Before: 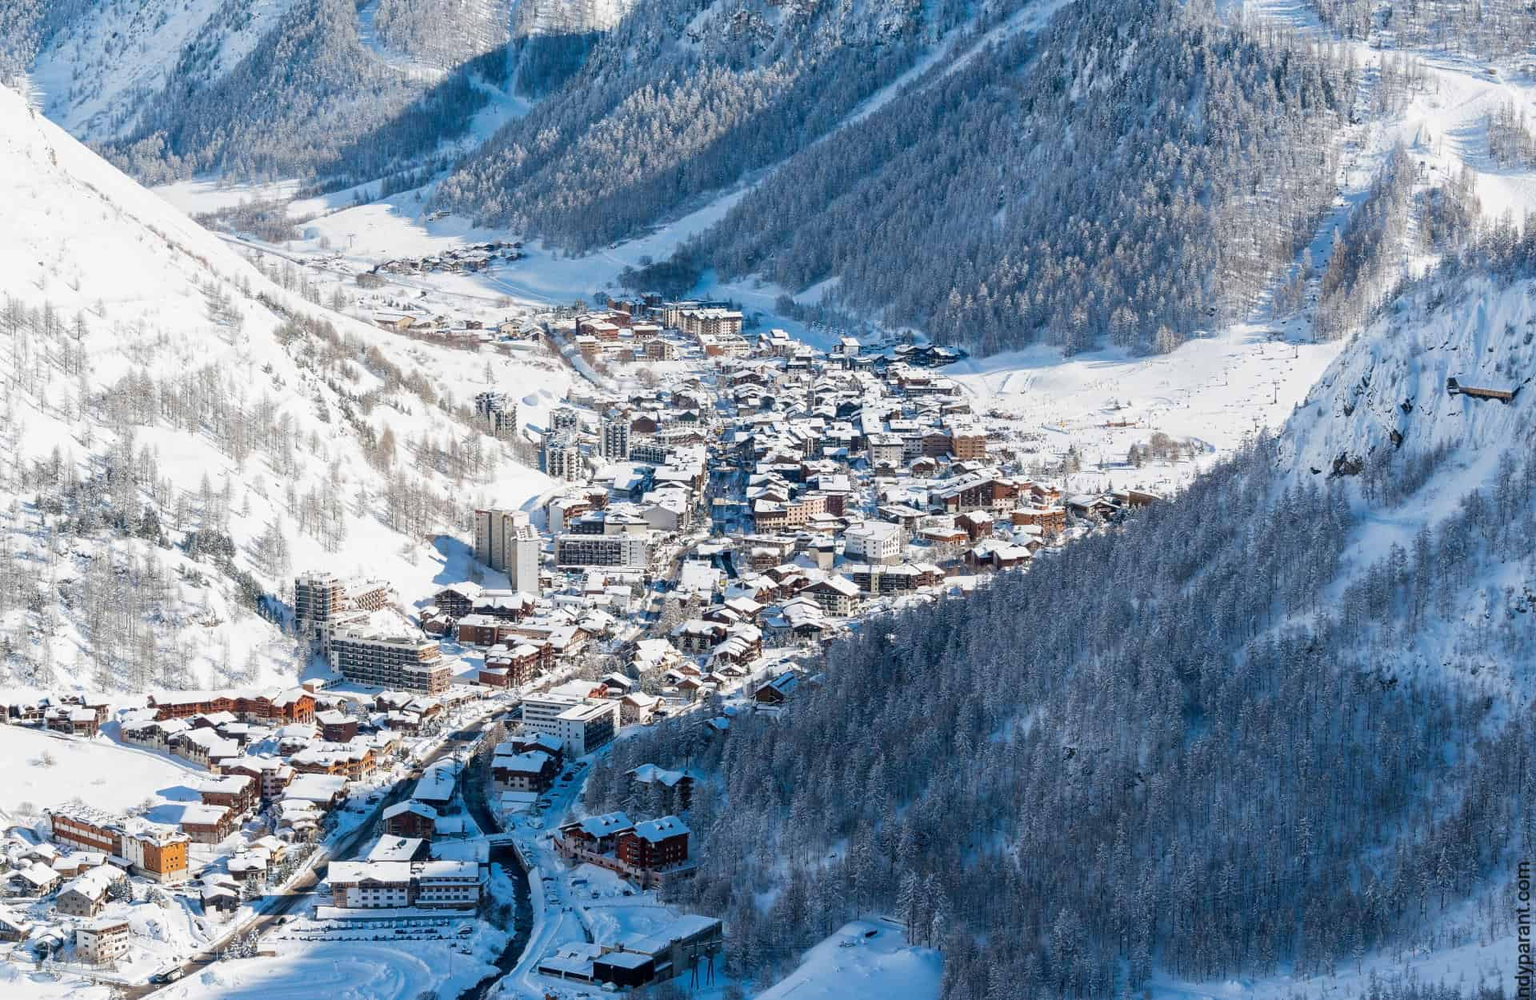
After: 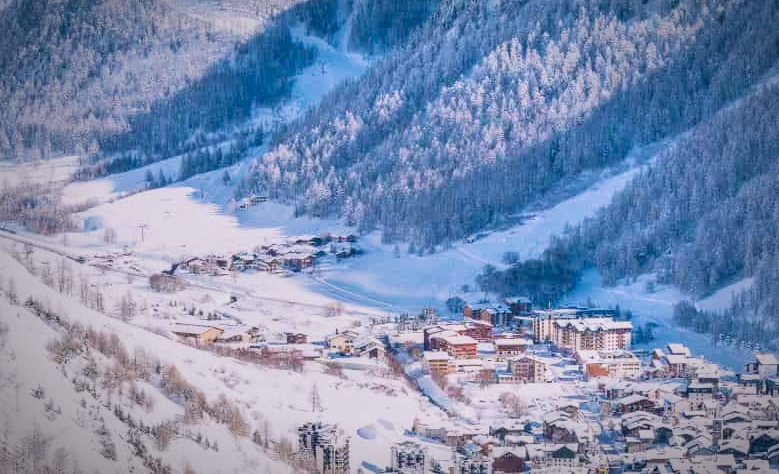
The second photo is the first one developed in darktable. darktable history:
local contrast: on, module defaults
exposure: black level correction 0.001, exposure 0.955 EV, compensate exposure bias true, compensate highlight preservation false
shadows and highlights: highlights color adjustment 0%, soften with gaussian
velvia: on, module defaults
white balance: red 1.05, blue 1.072
vignetting: fall-off start 70.97%, brightness -0.584, saturation -0.118, width/height ratio 1.333
crop: left 15.452%, top 5.459%, right 43.956%, bottom 56.62%
filmic rgb: black relative exposure -8.79 EV, white relative exposure 4.98 EV, threshold 3 EV, target black luminance 0%, hardness 3.77, latitude 66.33%, contrast 0.822, shadows ↔ highlights balance 20%, color science v5 (2021), contrast in shadows safe, contrast in highlights safe, enable highlight reconstruction true
